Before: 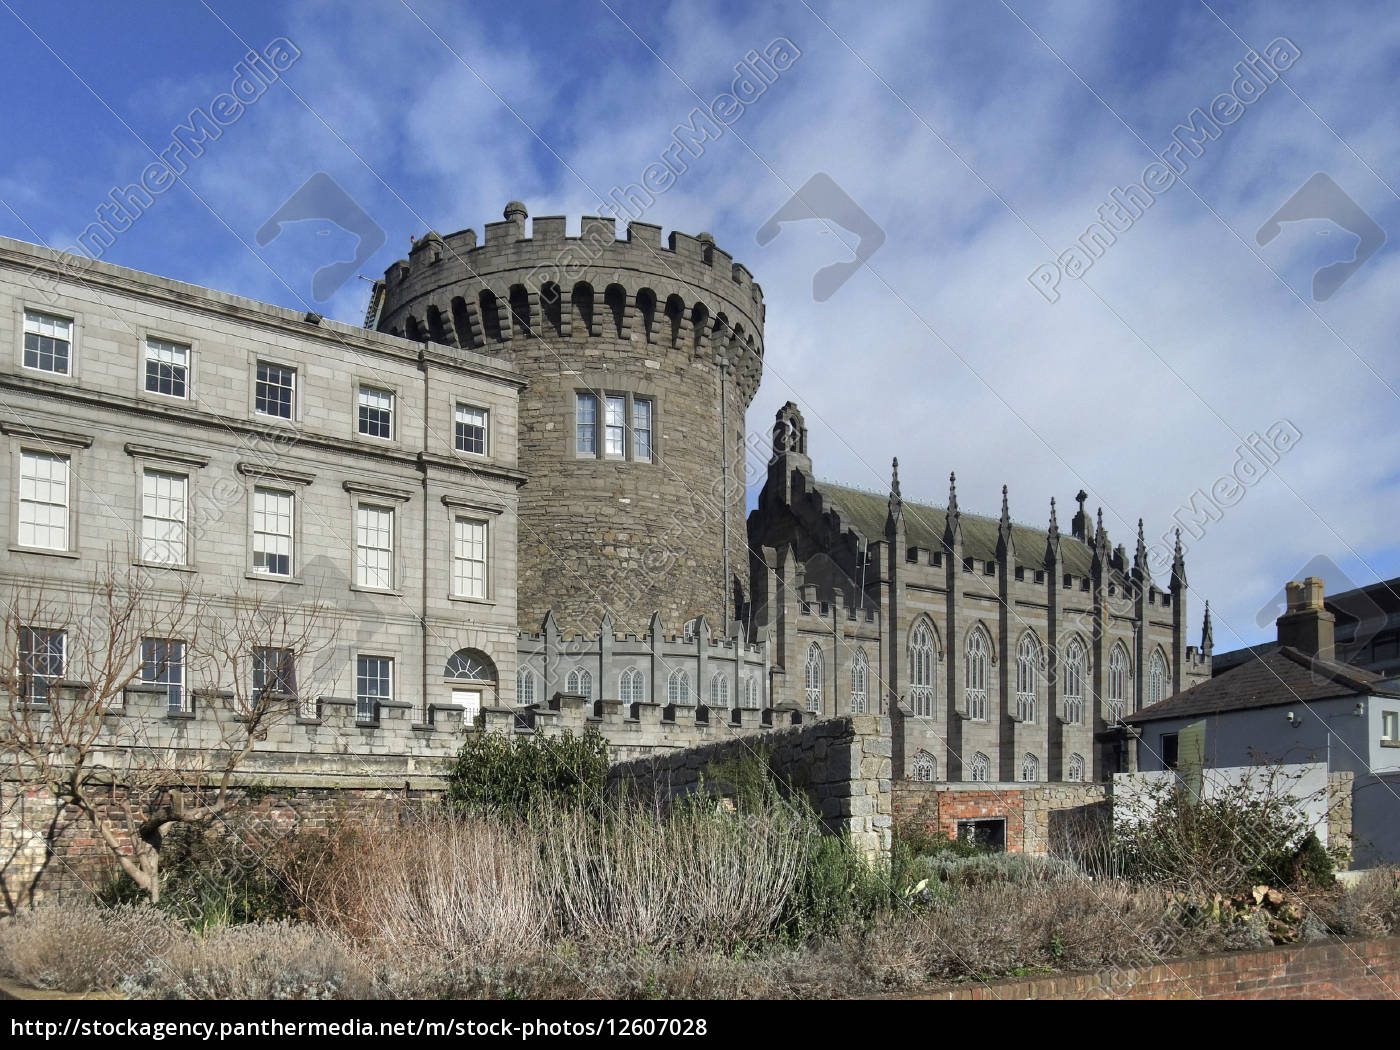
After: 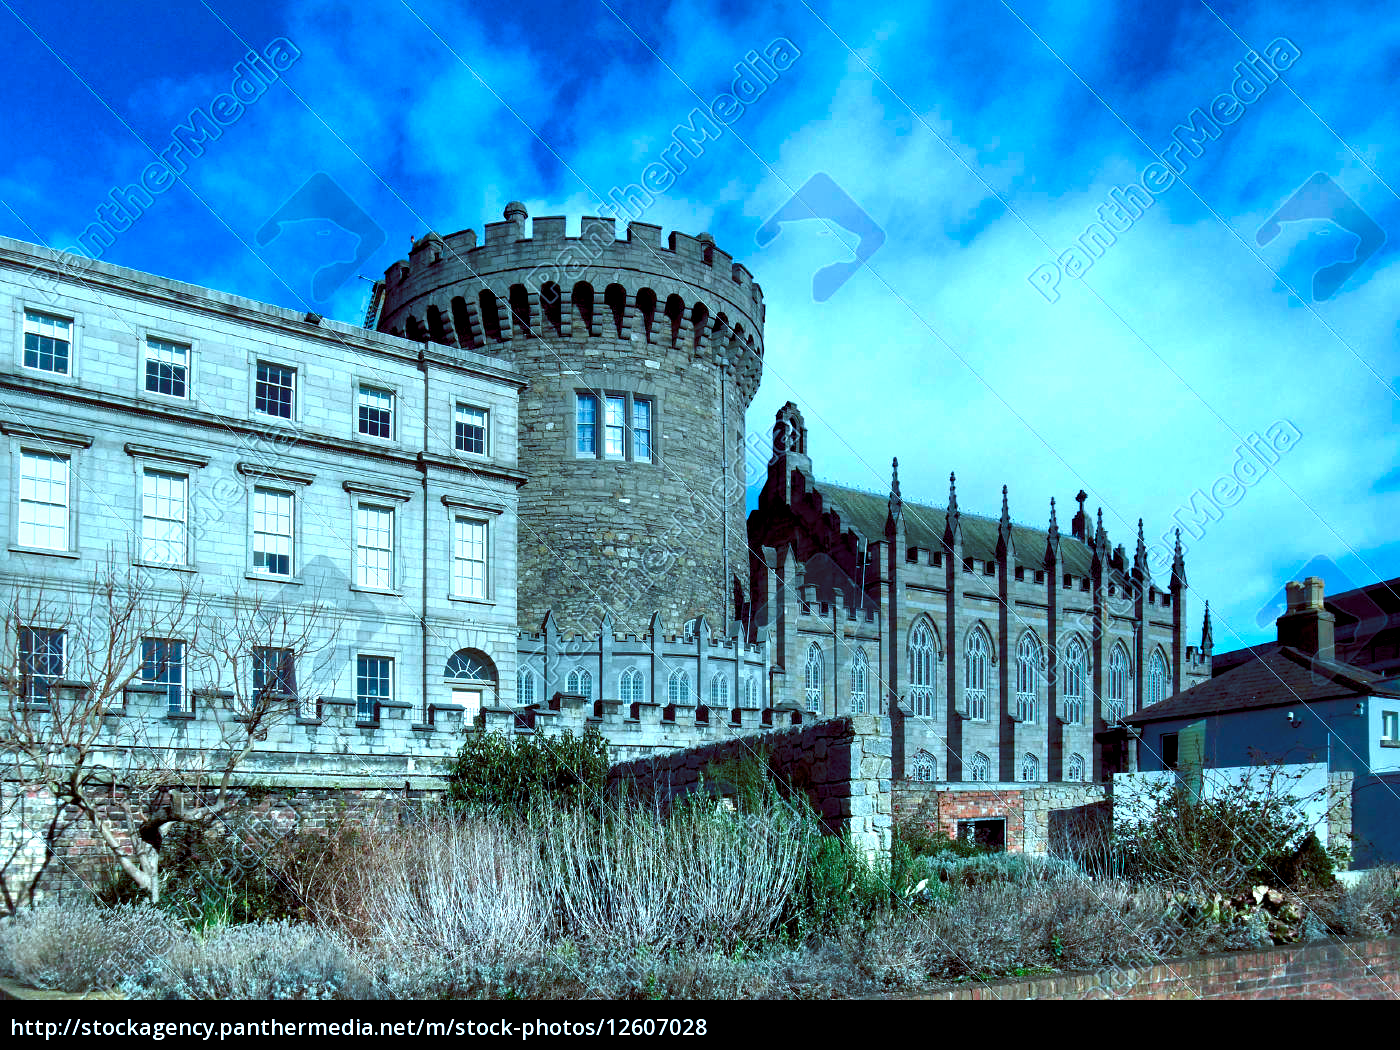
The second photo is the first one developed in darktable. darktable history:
color balance rgb: shadows lift › luminance -7.7%, shadows lift › chroma 2.13%, shadows lift › hue 200.79°, power › luminance -7.77%, power › chroma 2.27%, power › hue 220.69°, highlights gain › luminance 15.15%, highlights gain › chroma 4%, highlights gain › hue 209.35°, global offset › luminance -0.21%, global offset › chroma 0.27%, perceptual saturation grading › global saturation 24.42%, perceptual saturation grading › highlights -24.42%, perceptual saturation grading › mid-tones 24.42%, perceptual saturation grading › shadows 40%, perceptual brilliance grading › global brilliance -5%, perceptual brilliance grading › highlights 24.42%, perceptual brilliance grading › mid-tones 7%, perceptual brilliance grading › shadows -5%
exposure: black level correction 0.005, exposure 0.001 EV, compensate highlight preservation false
color calibration: output R [0.972, 0.068, -0.094, 0], output G [-0.178, 1.216, -0.086, 0], output B [0.095, -0.136, 0.98, 0], illuminant custom, x 0.371, y 0.381, temperature 4283.16 K
